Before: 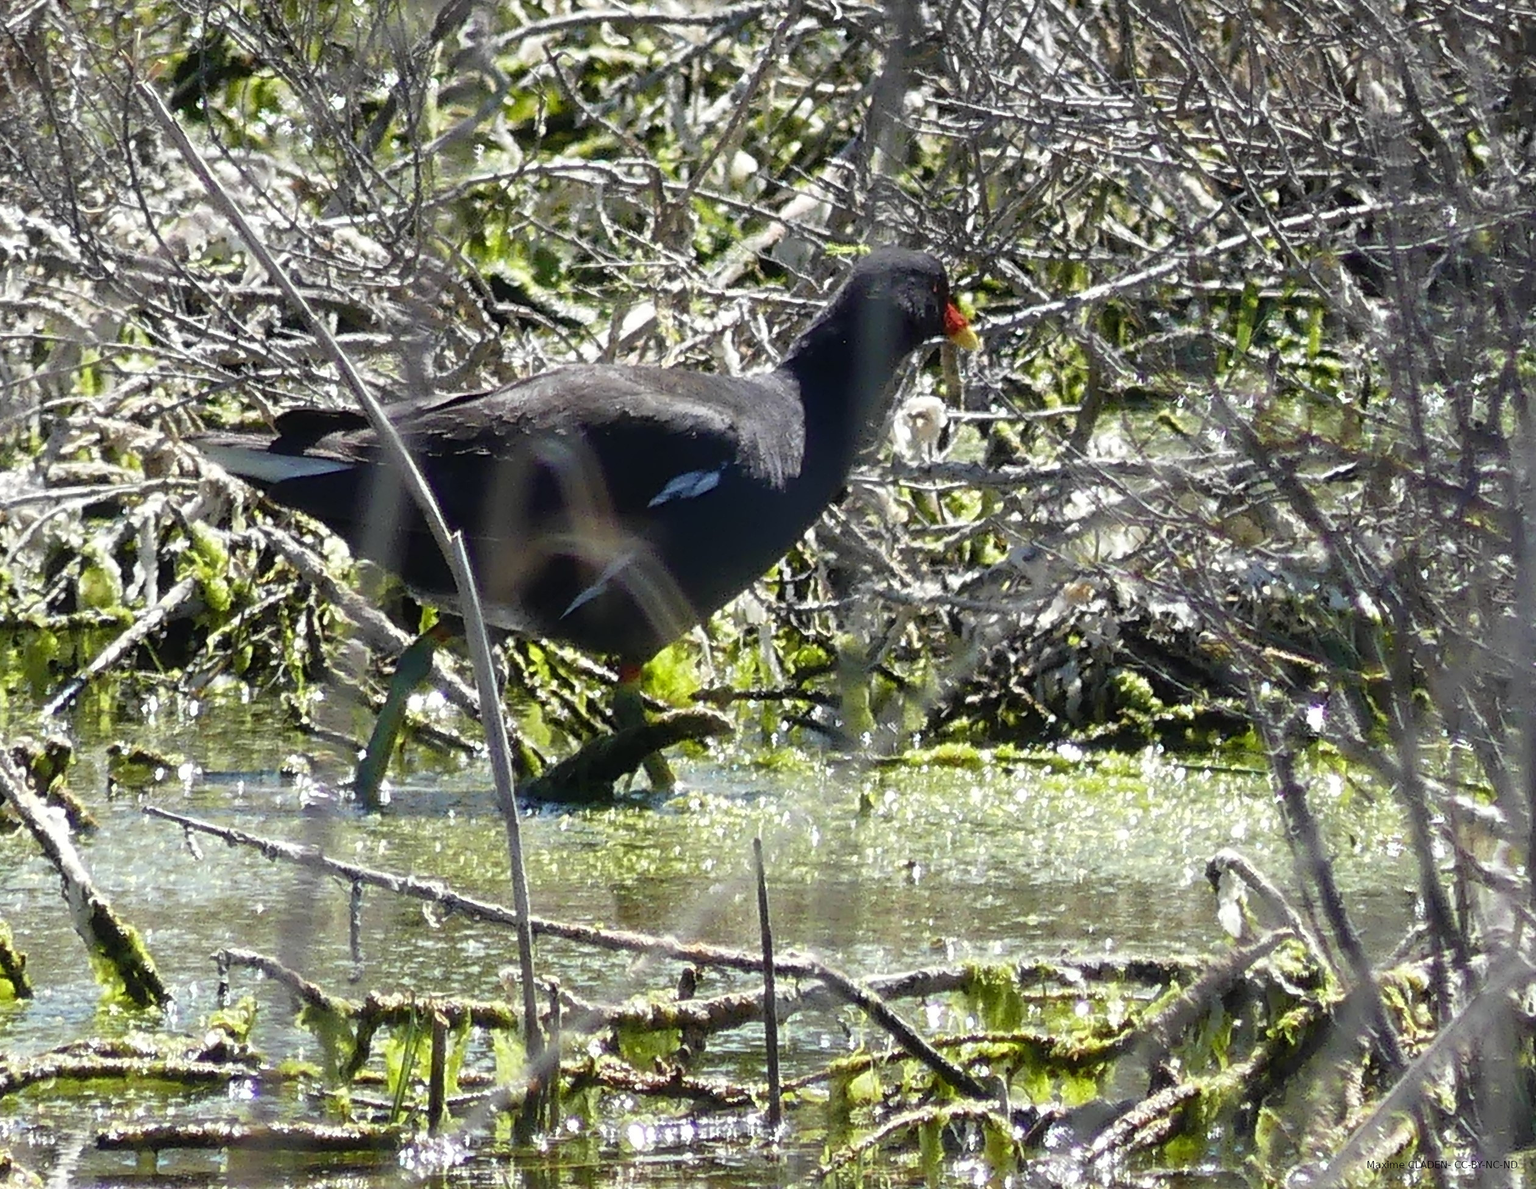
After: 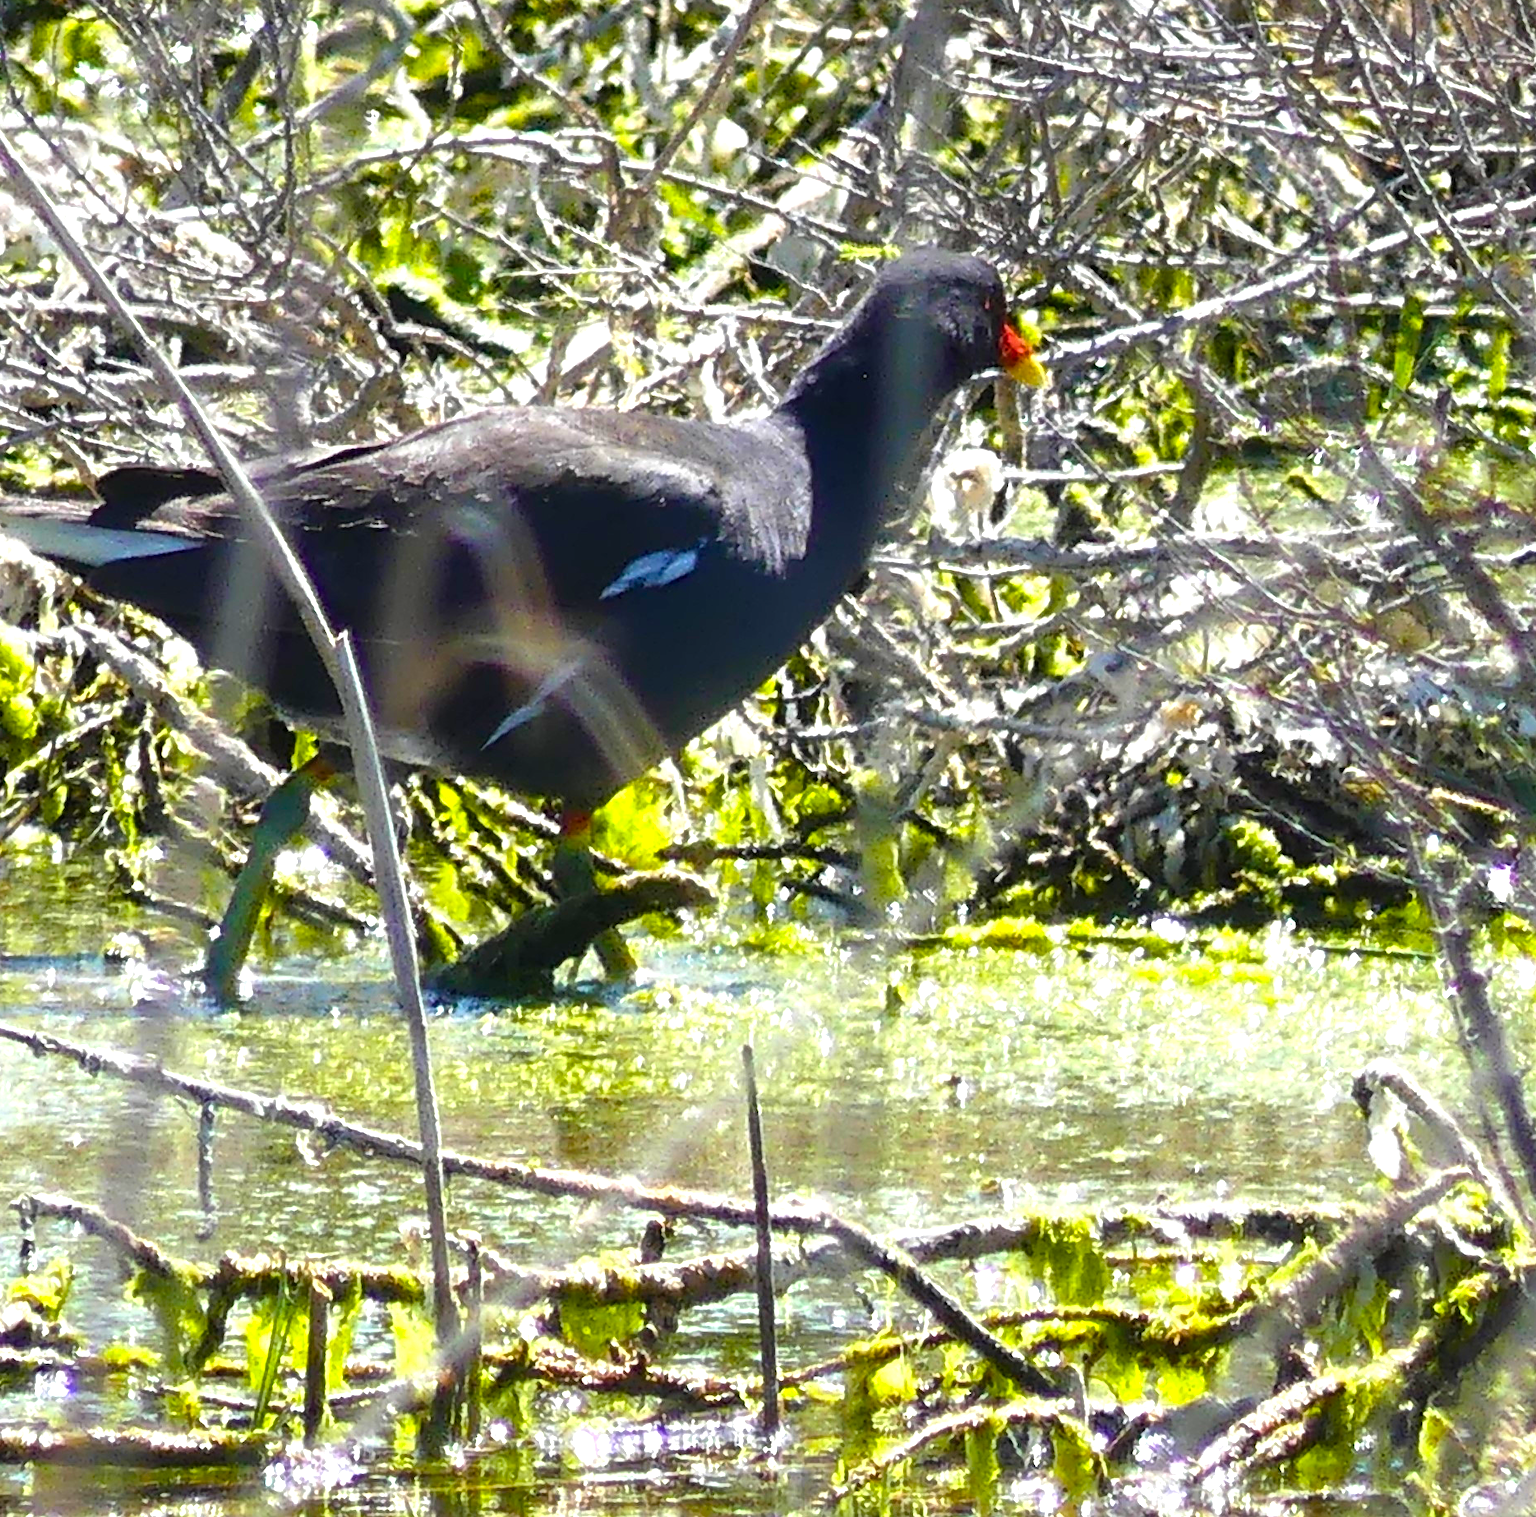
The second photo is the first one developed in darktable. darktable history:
crop and rotate: left 13.225%, top 5.288%, right 12.596%
exposure: black level correction 0, exposure 0.694 EV, compensate highlight preservation false
color balance rgb: perceptual saturation grading › global saturation 25.714%, global vibrance 32.96%
